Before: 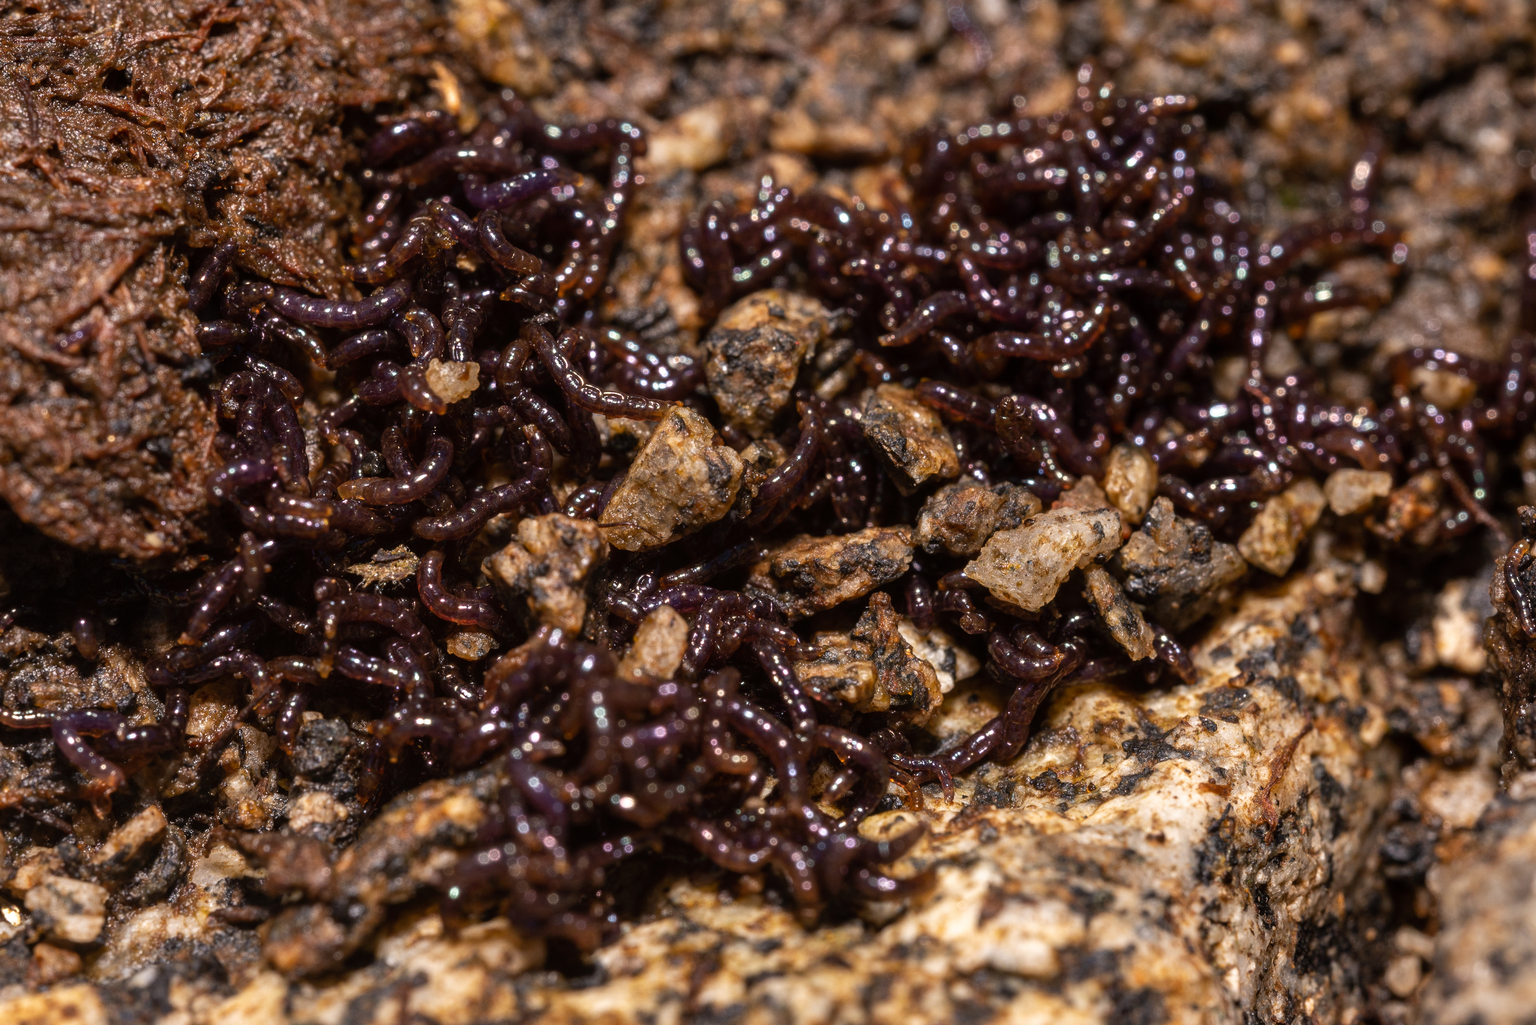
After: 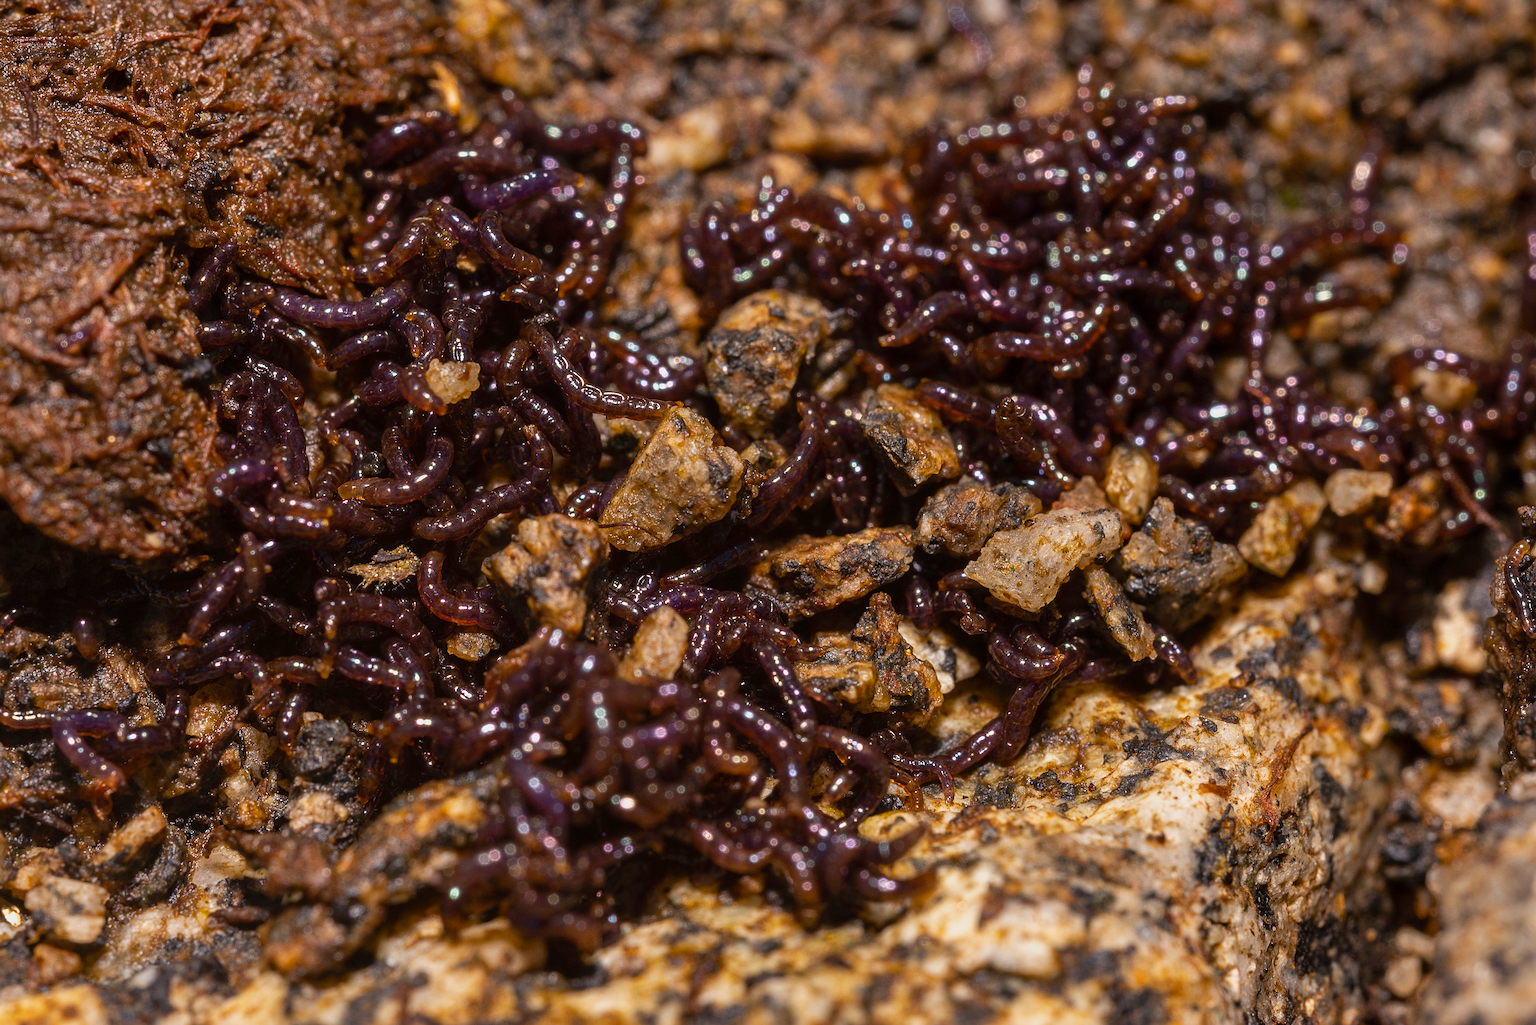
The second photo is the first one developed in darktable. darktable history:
sharpen: radius 2.154, amount 0.382, threshold 0.194
color balance rgb: perceptual saturation grading › global saturation 19.43%, contrast -9.737%
